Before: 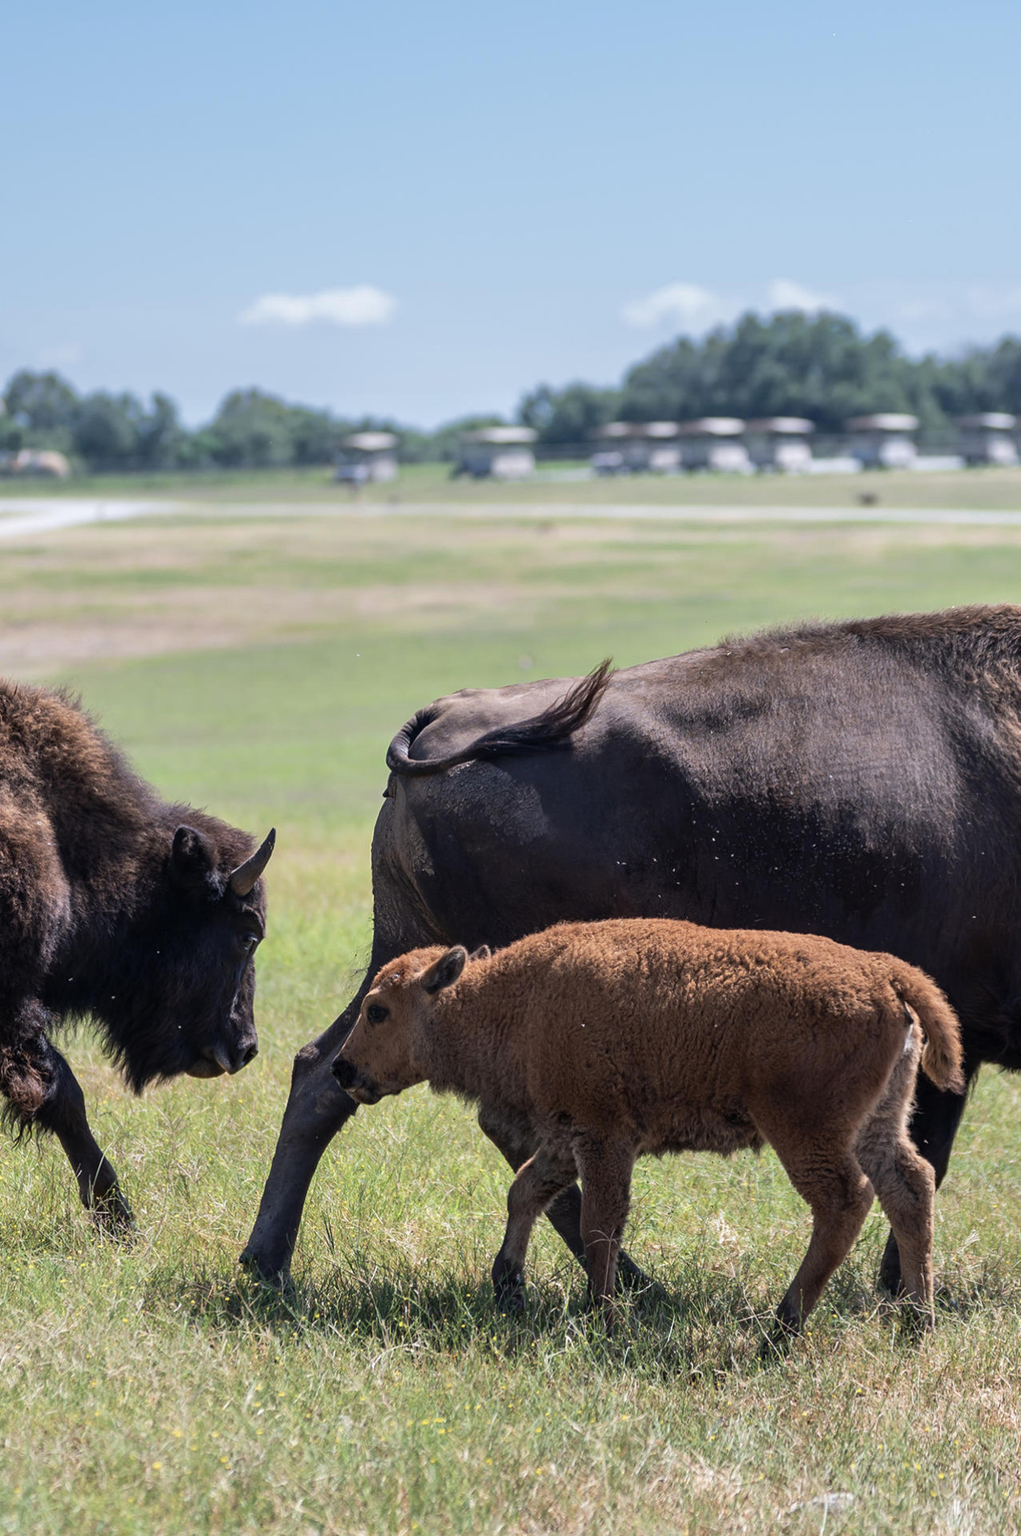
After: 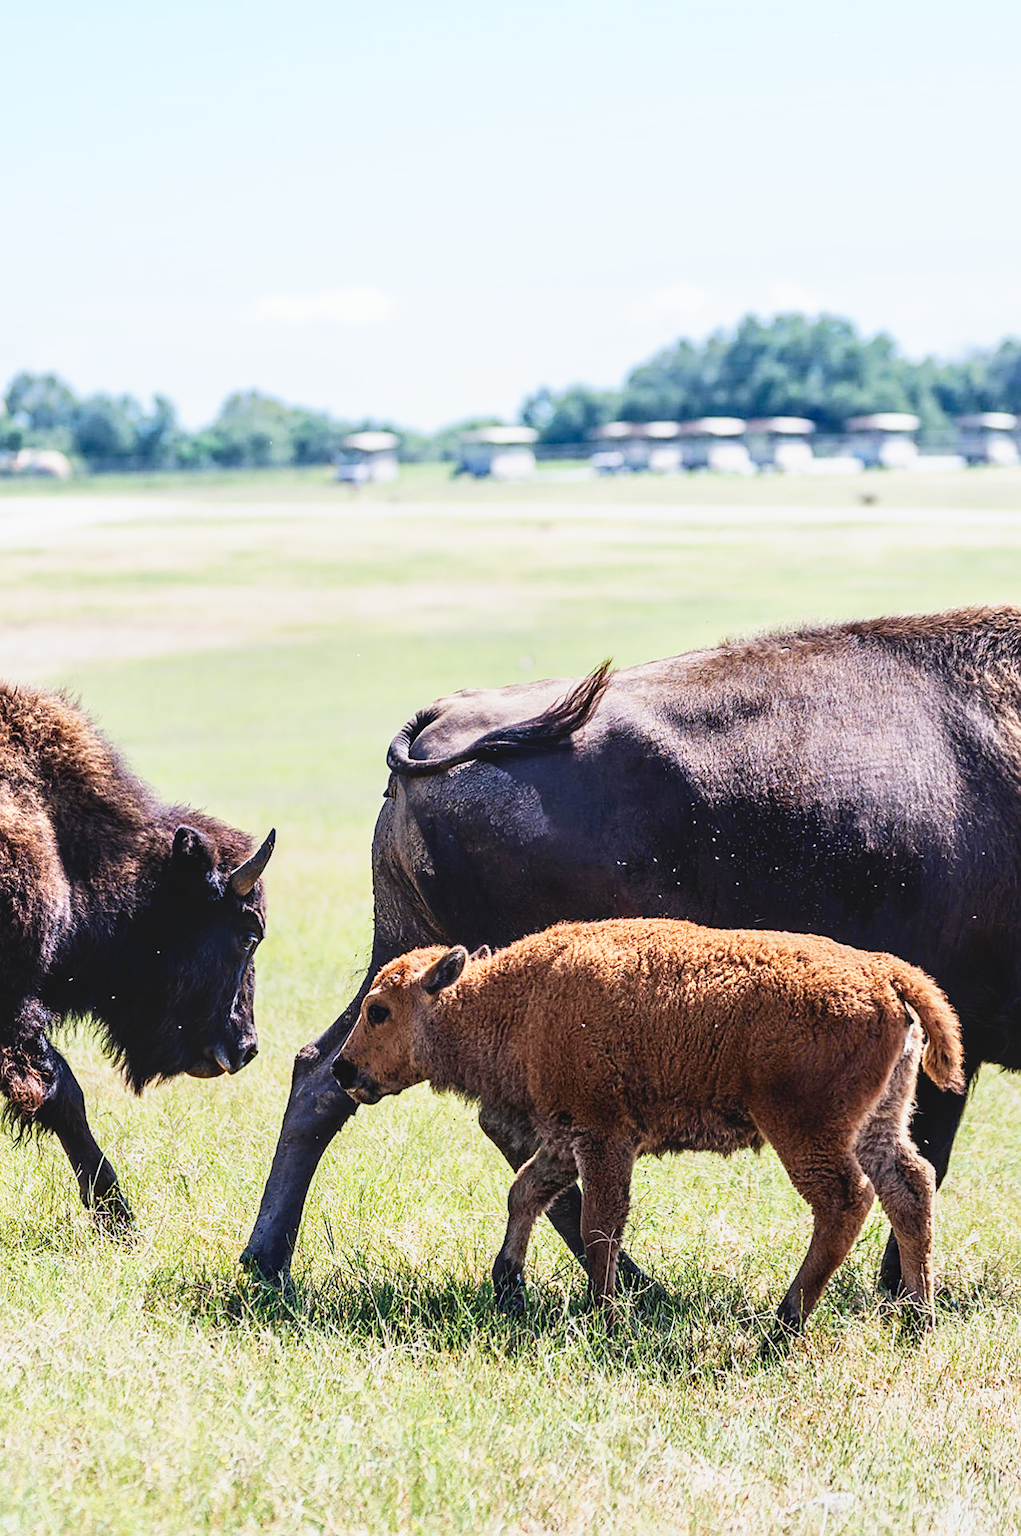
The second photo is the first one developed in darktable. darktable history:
sharpen: on, module defaults
contrast brightness saturation: saturation 0.182
local contrast: detail 109%
base curve: curves: ch0 [(0, 0) (0.007, 0.004) (0.027, 0.03) (0.046, 0.07) (0.207, 0.54) (0.442, 0.872) (0.673, 0.972) (1, 1)], preserve colors none
